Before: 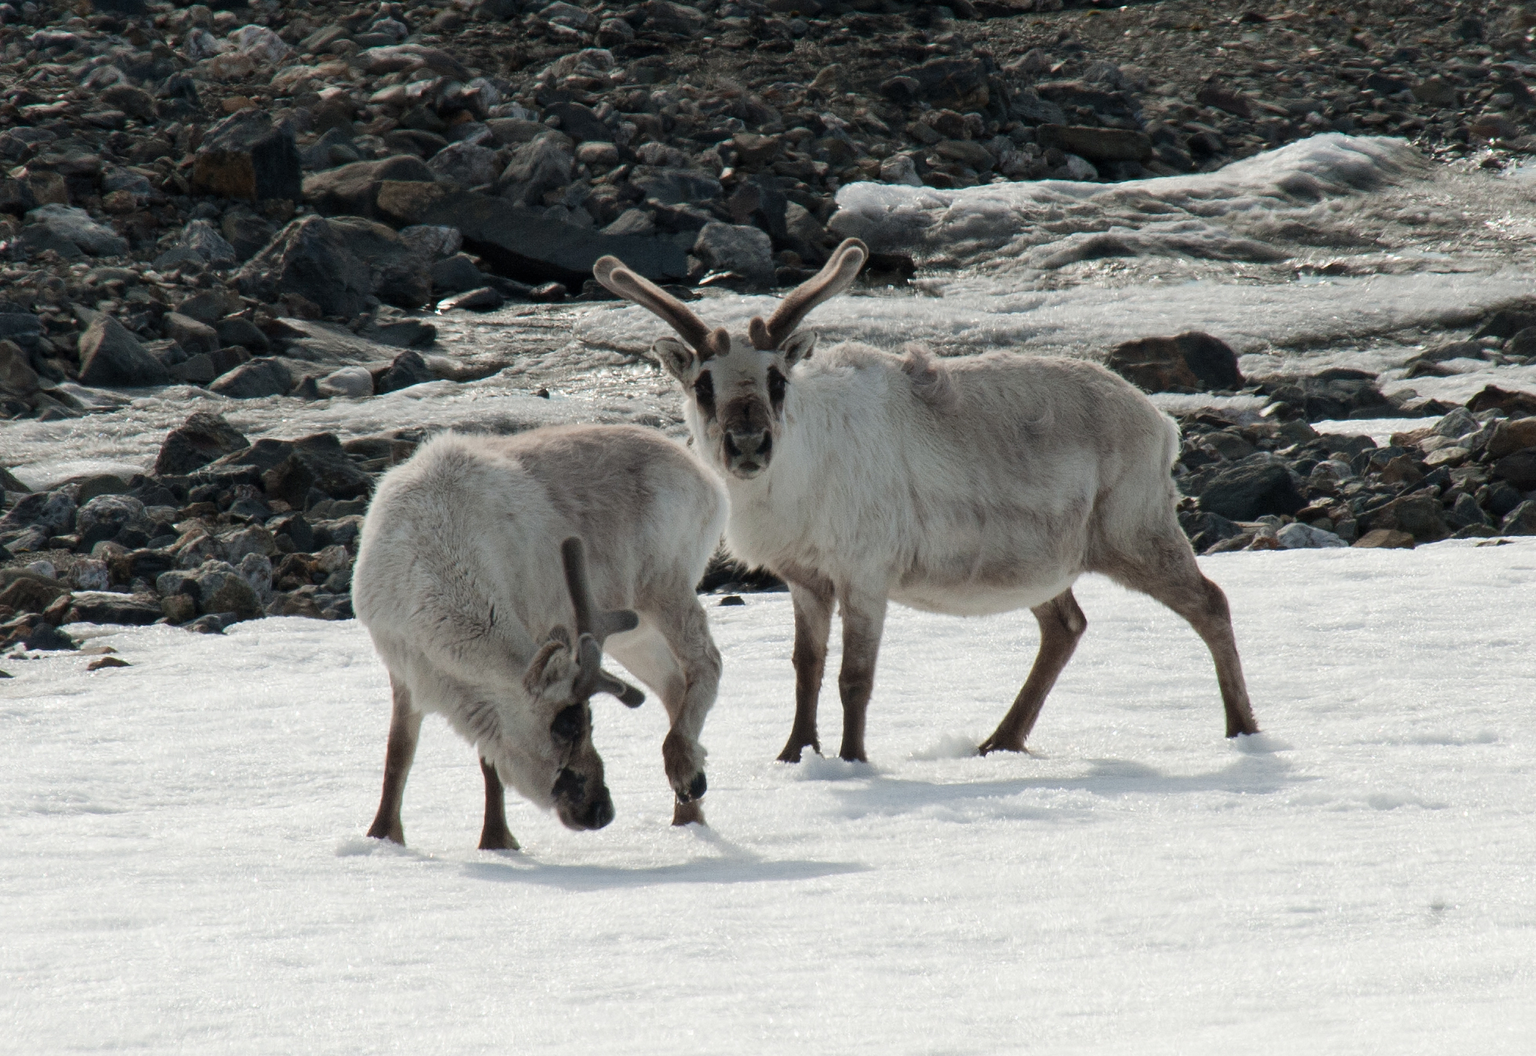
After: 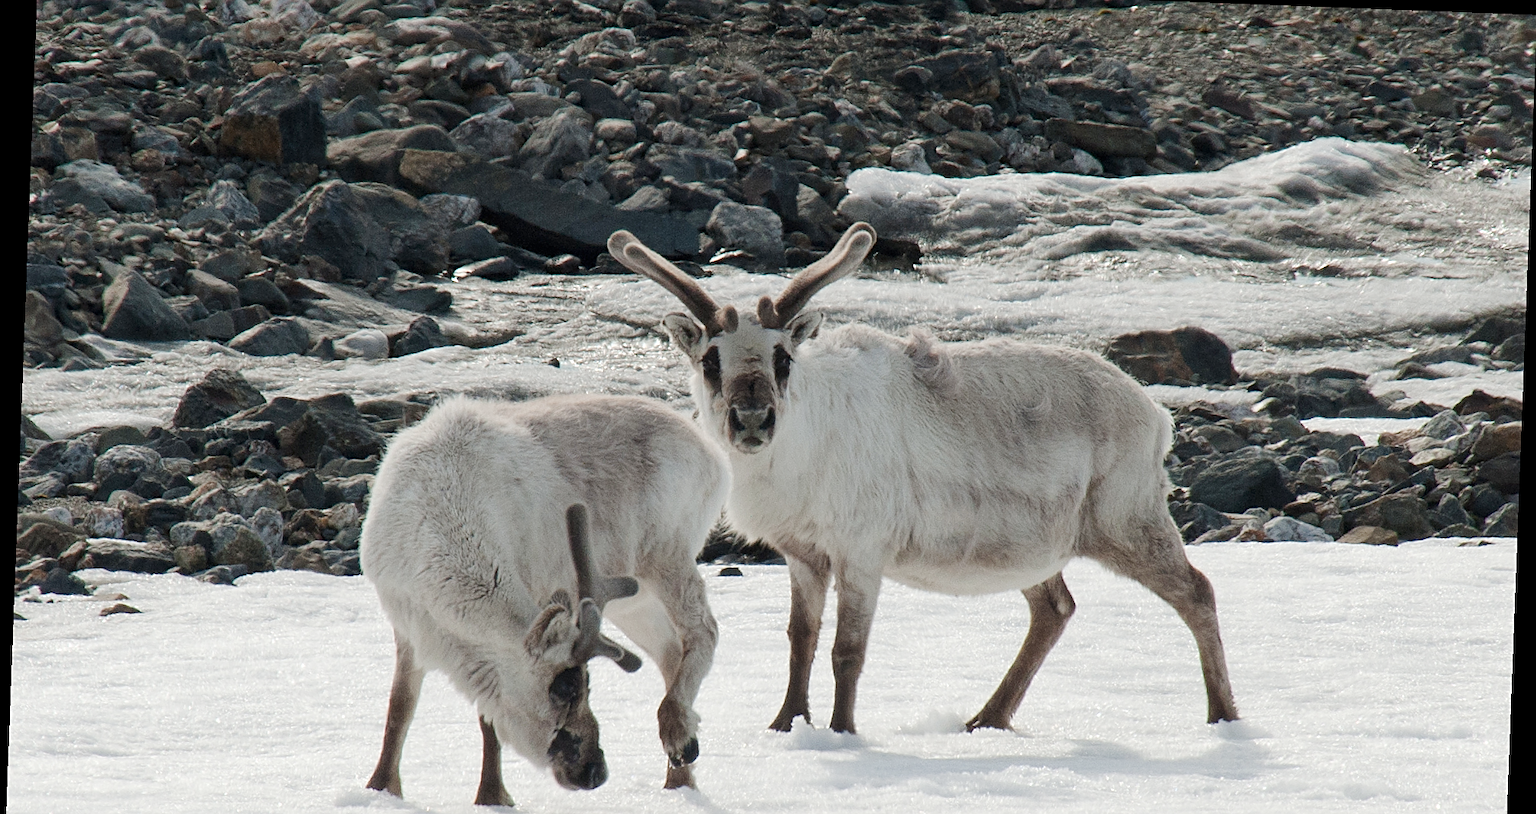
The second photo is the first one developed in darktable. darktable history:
base curve: curves: ch0 [(0, 0) (0.158, 0.273) (0.879, 0.895) (1, 1)], preserve colors none
crop: top 3.857%, bottom 21.132%
rotate and perspective: rotation 2.17°, automatic cropping off
sharpen: on, module defaults
